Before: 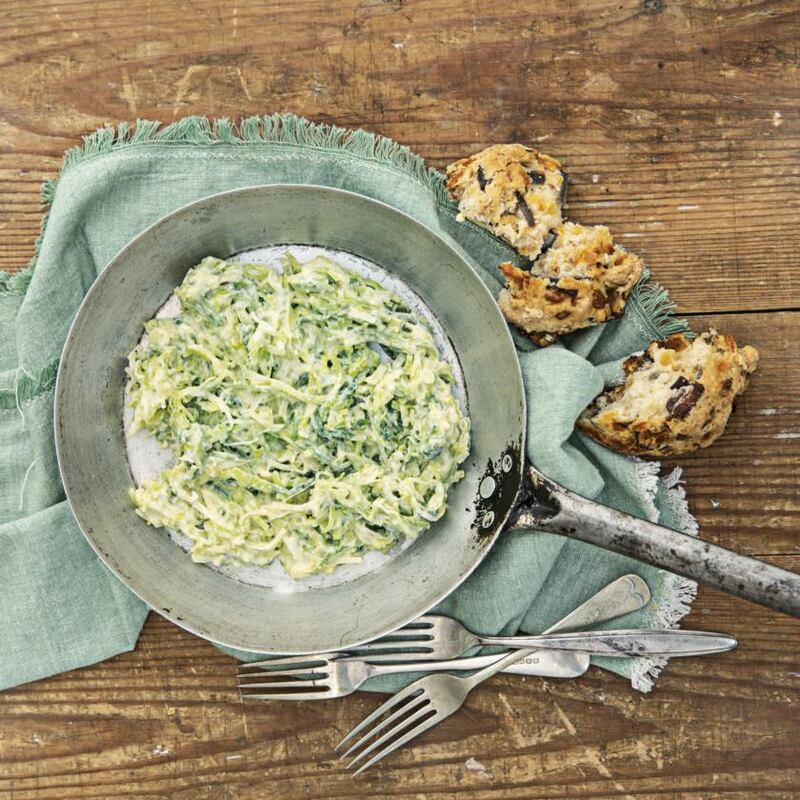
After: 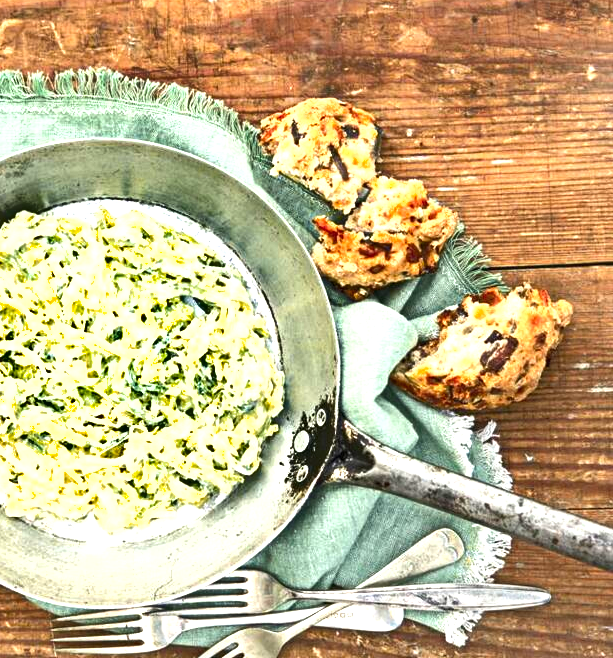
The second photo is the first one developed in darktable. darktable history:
shadows and highlights: shadows 25.95, highlights -48.34, soften with gaussian
color zones: curves: ch1 [(0.24, 0.629) (0.75, 0.5)]; ch2 [(0.255, 0.454) (0.745, 0.491)]
crop: left 23.3%, top 5.852%, bottom 11.783%
tone equalizer: edges refinement/feathering 500, mask exposure compensation -1.57 EV, preserve details no
exposure: black level correction 0, exposure 1.107 EV, compensate highlight preservation false
